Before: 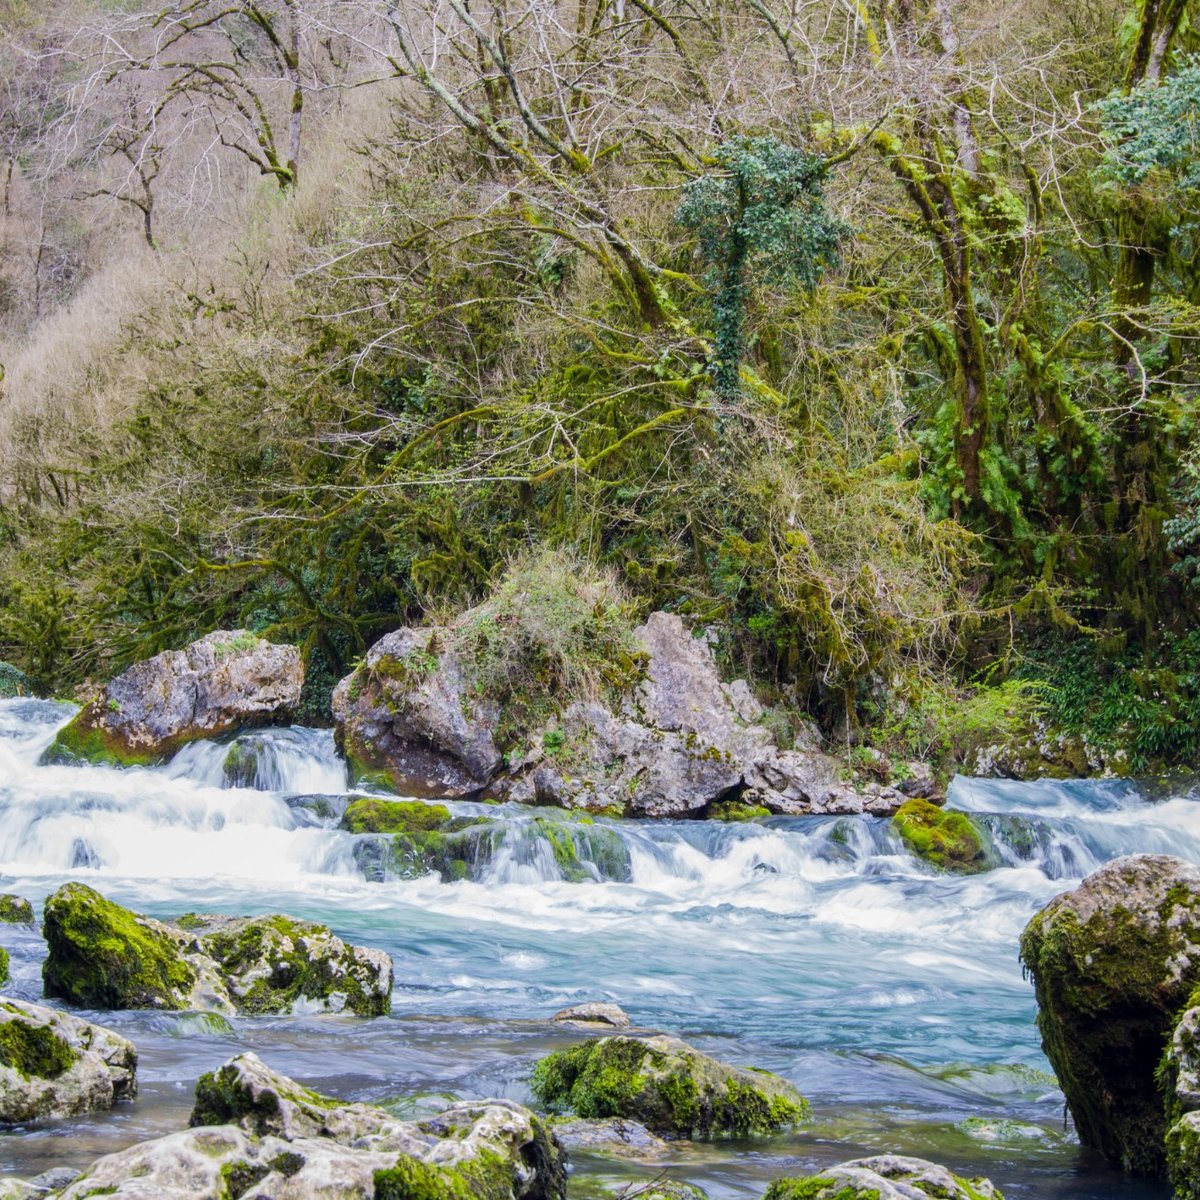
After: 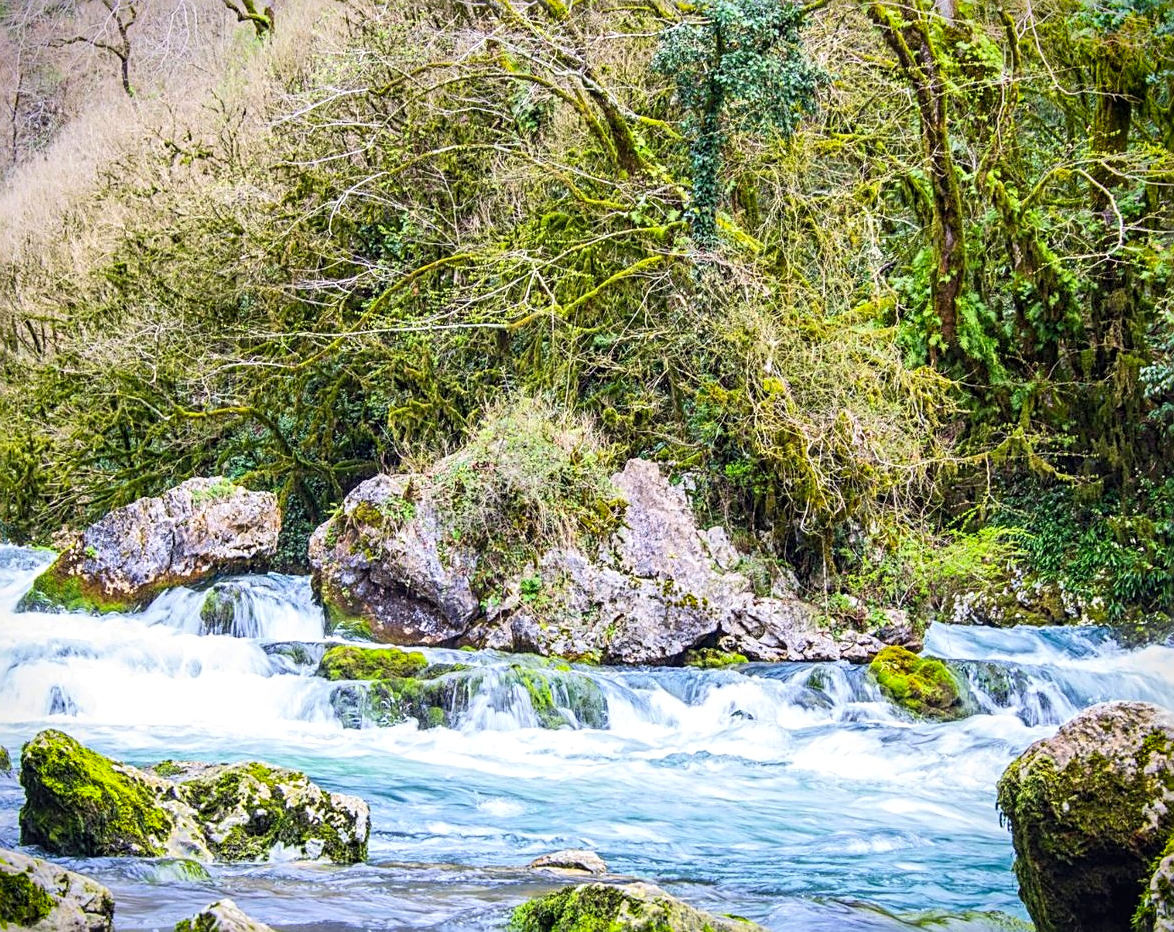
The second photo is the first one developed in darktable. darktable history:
local contrast: on, module defaults
crop and rotate: left 1.941%, top 12.796%, right 0.211%, bottom 9.497%
vignetting: fall-off start 97.16%, saturation 0.369, width/height ratio 1.185
sharpen: radius 2.552, amount 0.652
exposure: exposure 0.204 EV, compensate highlight preservation false
contrast brightness saturation: contrast 0.205, brightness 0.16, saturation 0.225
